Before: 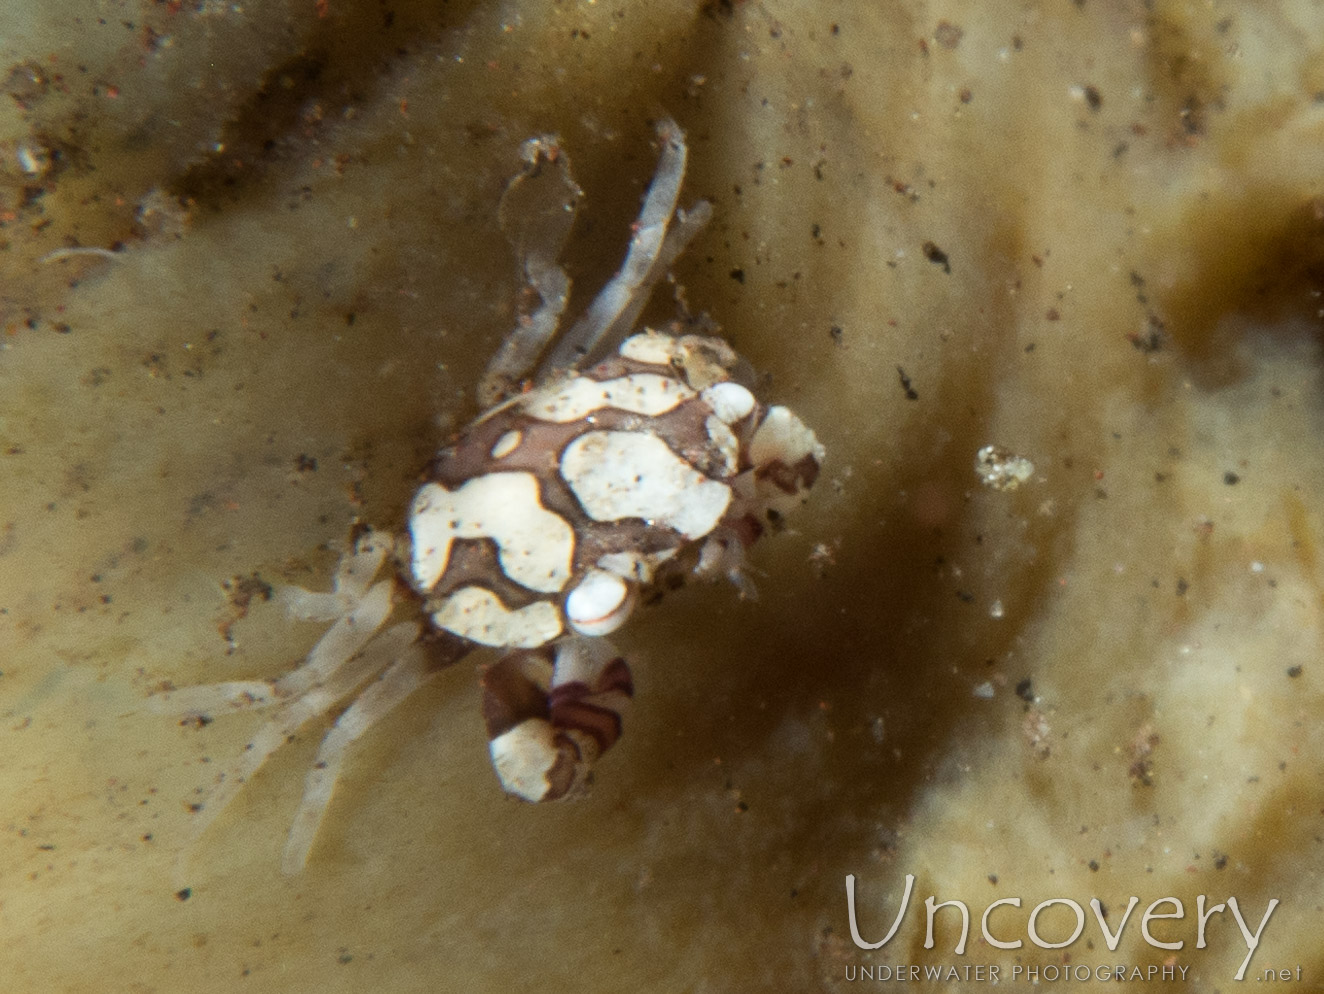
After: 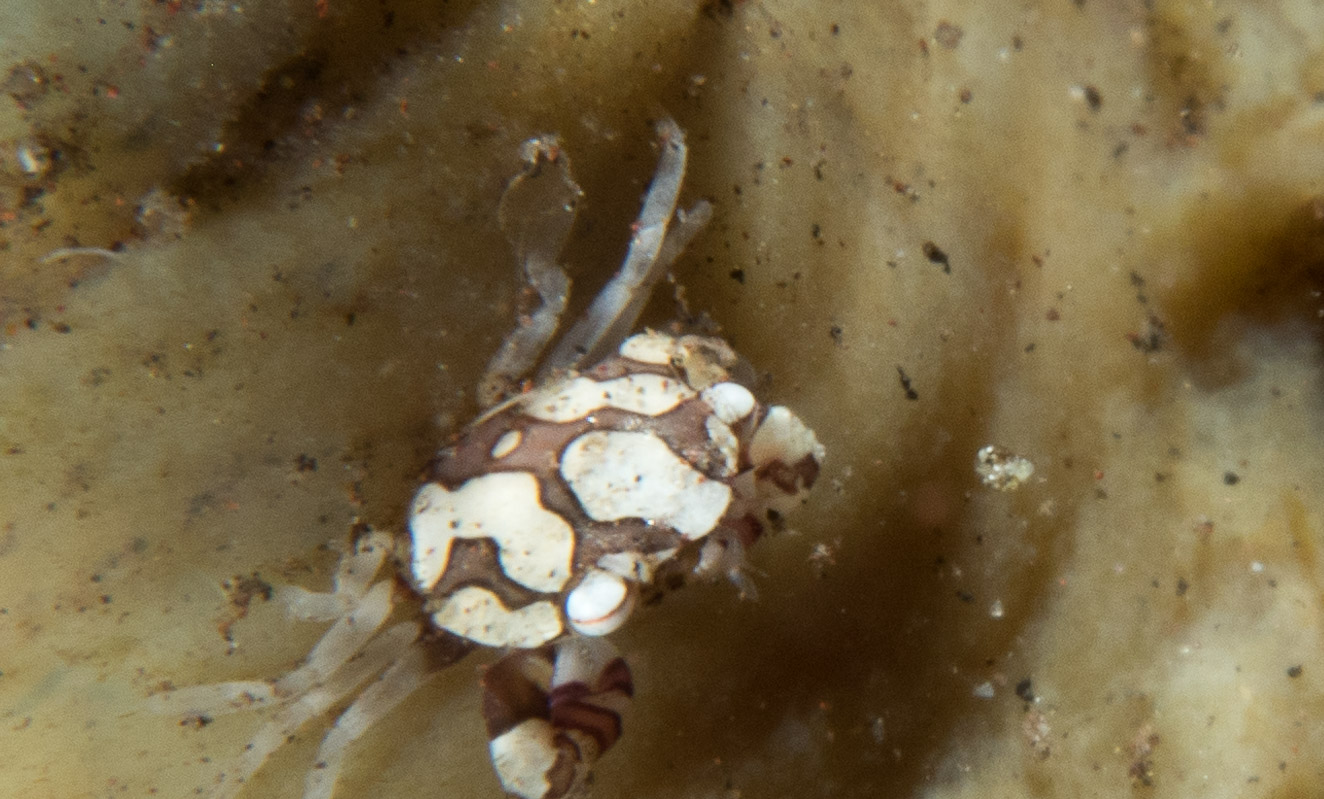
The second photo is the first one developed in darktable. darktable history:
crop: bottom 19.547%
